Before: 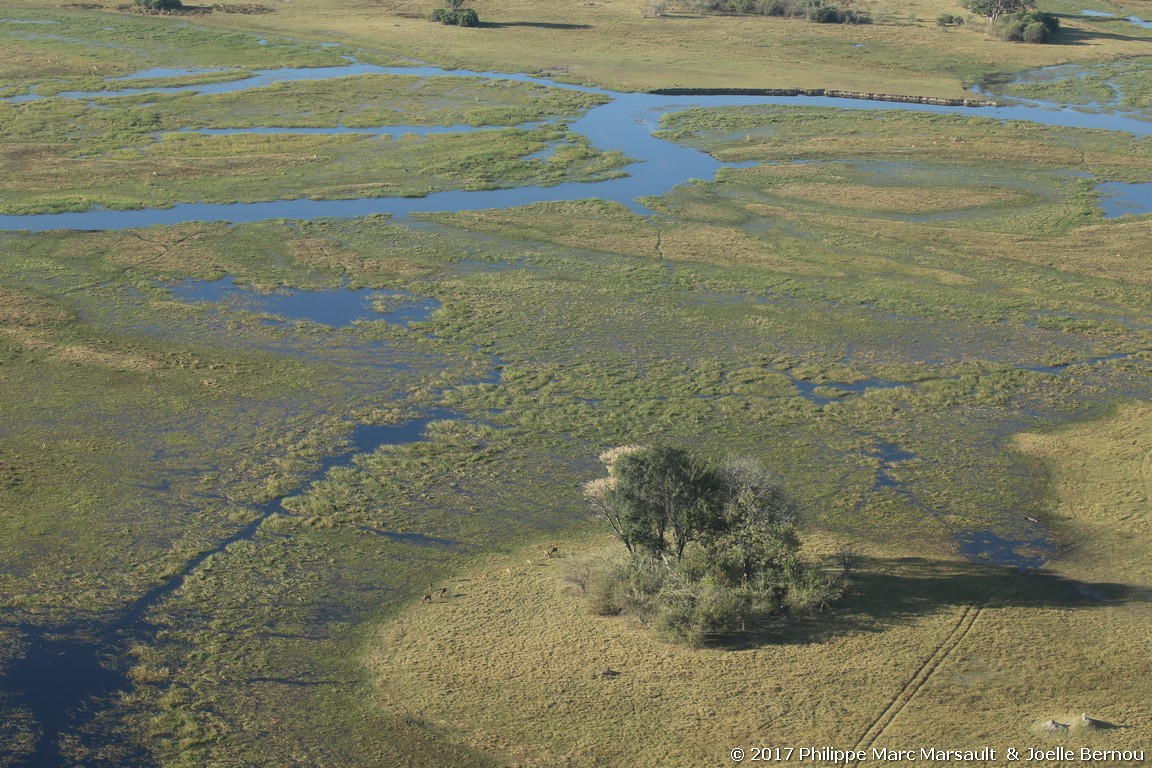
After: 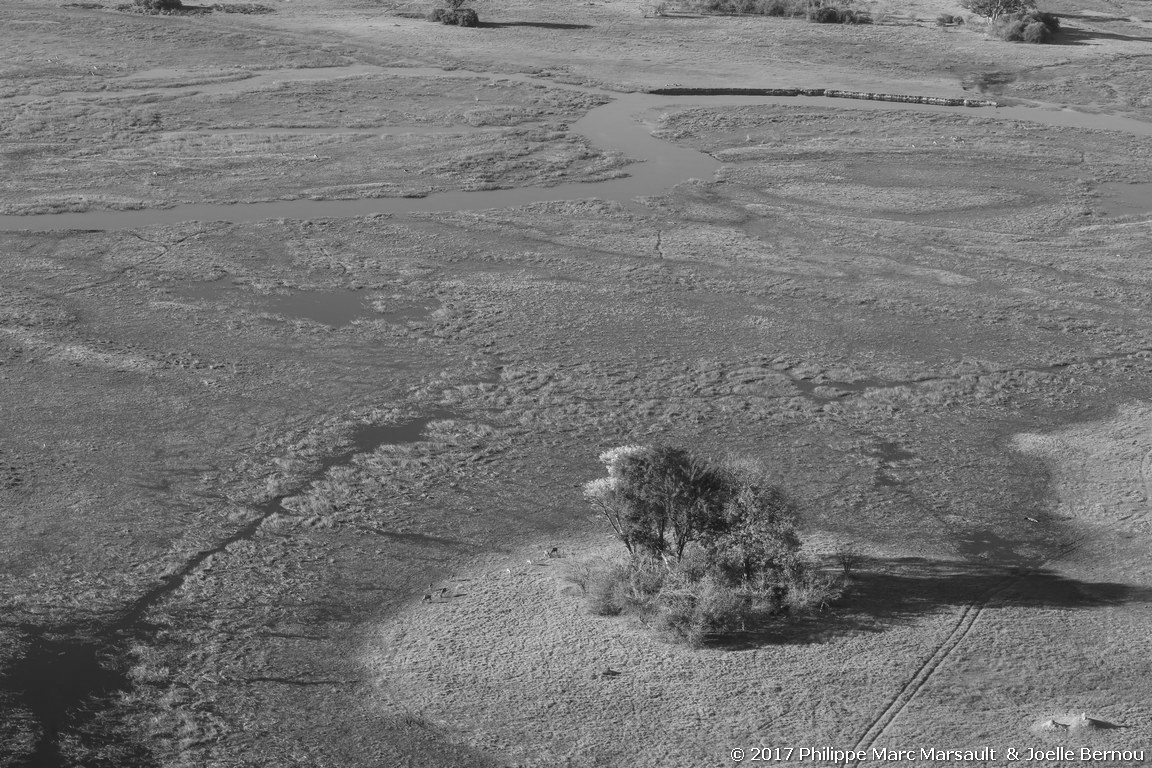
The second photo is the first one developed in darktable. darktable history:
shadows and highlights: shadows 20.91, highlights -82.73, soften with gaussian
monochrome: on, module defaults
local contrast: on, module defaults
tone equalizer: on, module defaults
